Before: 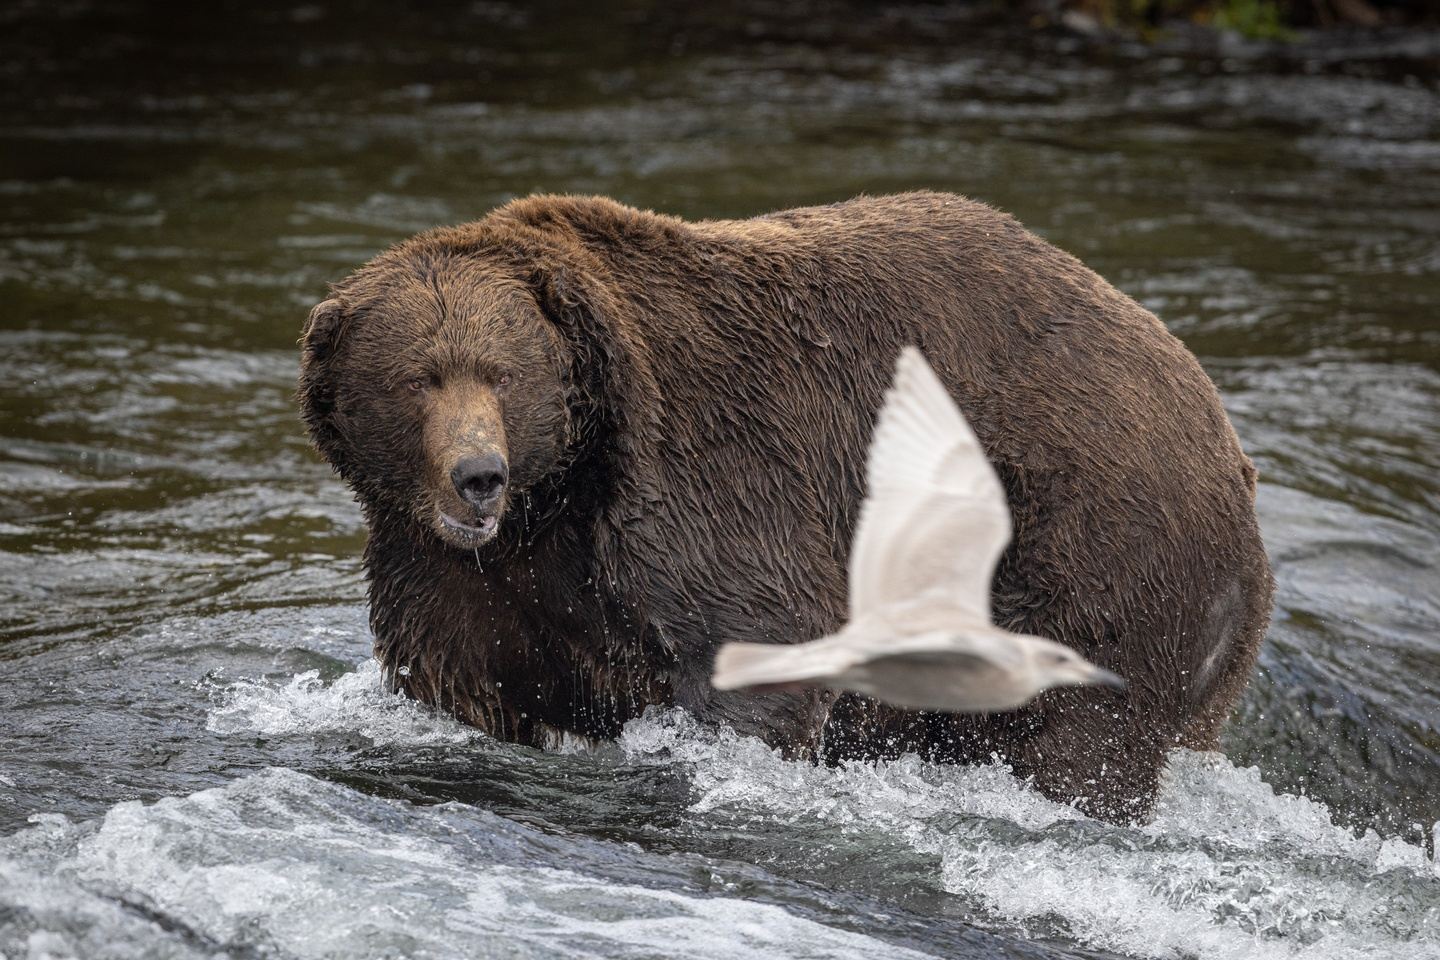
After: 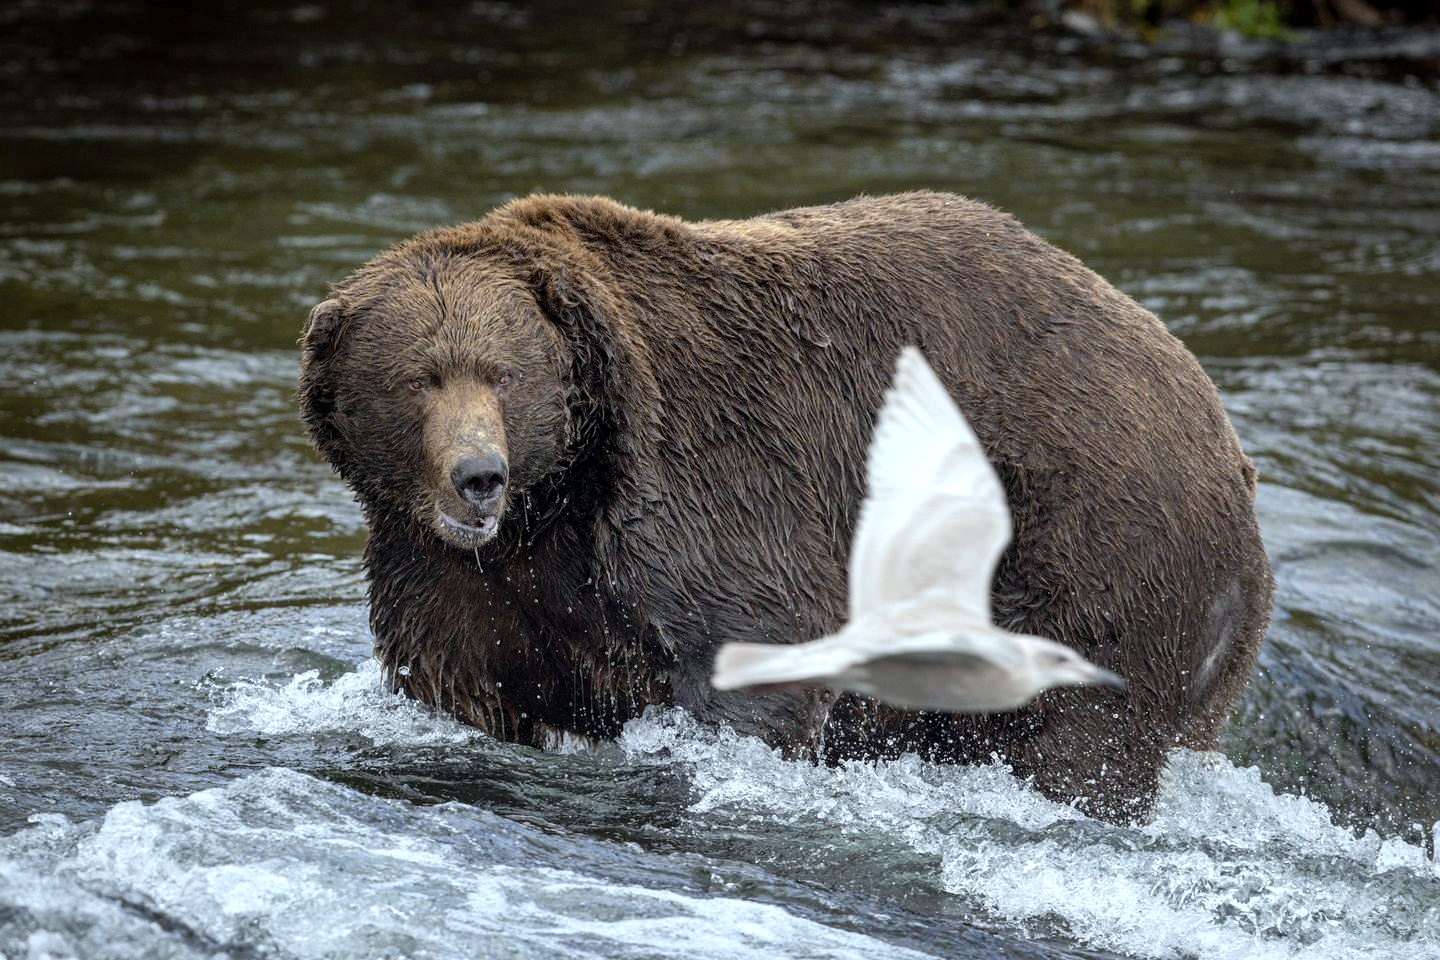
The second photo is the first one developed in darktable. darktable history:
levels: levels [0, 0.476, 0.951]
white balance: red 0.925, blue 1.046
shadows and highlights: shadows 32, highlights -32, soften with gaussian
exposure: black level correction 0.002, exposure 0.15 EV, compensate highlight preservation false
